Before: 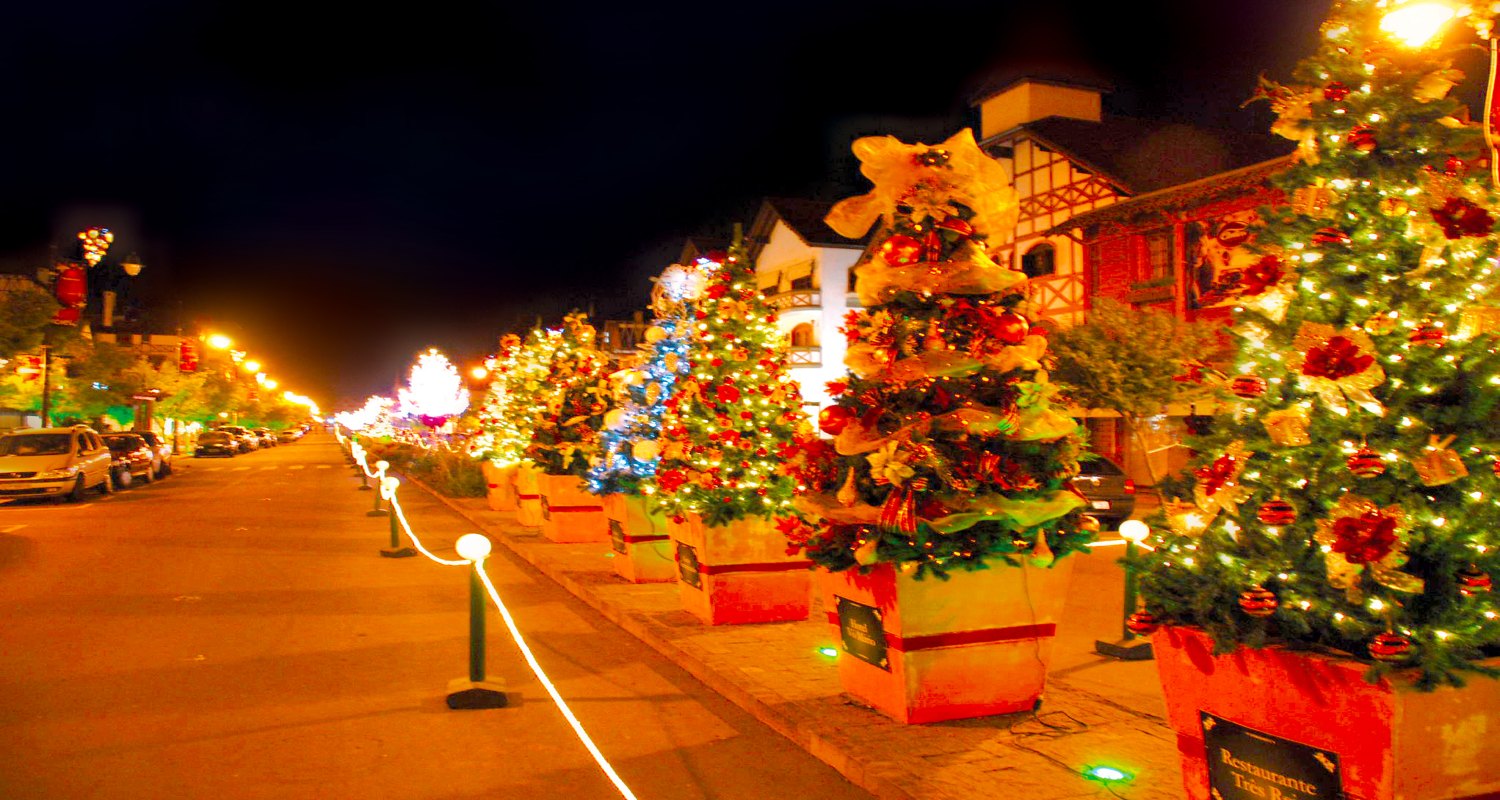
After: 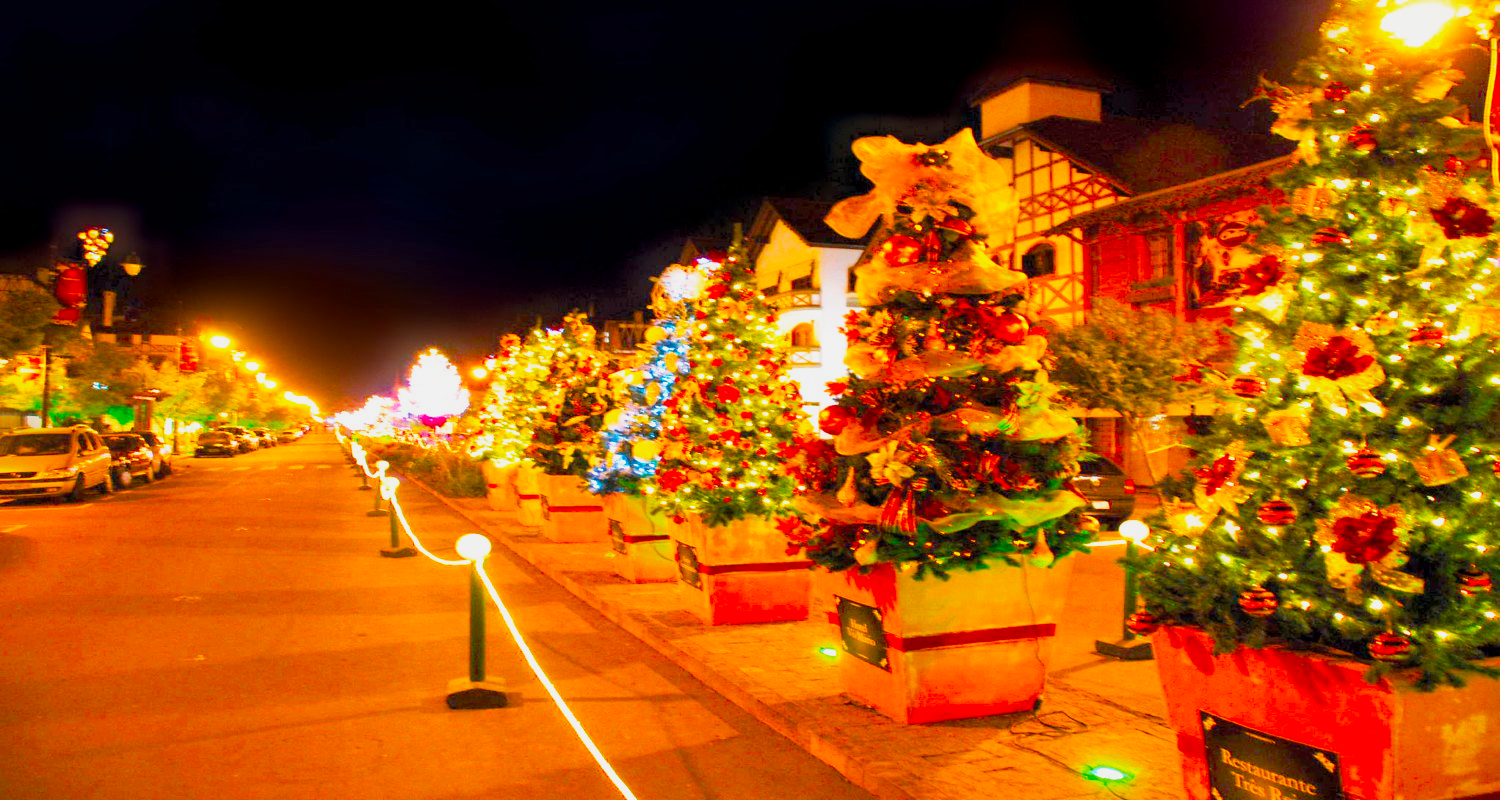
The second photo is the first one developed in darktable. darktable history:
color balance rgb: perceptual saturation grading › global saturation 25%, global vibrance 20%
base curve: curves: ch0 [(0, 0) (0.088, 0.125) (0.176, 0.251) (0.354, 0.501) (0.613, 0.749) (1, 0.877)], preserve colors none
